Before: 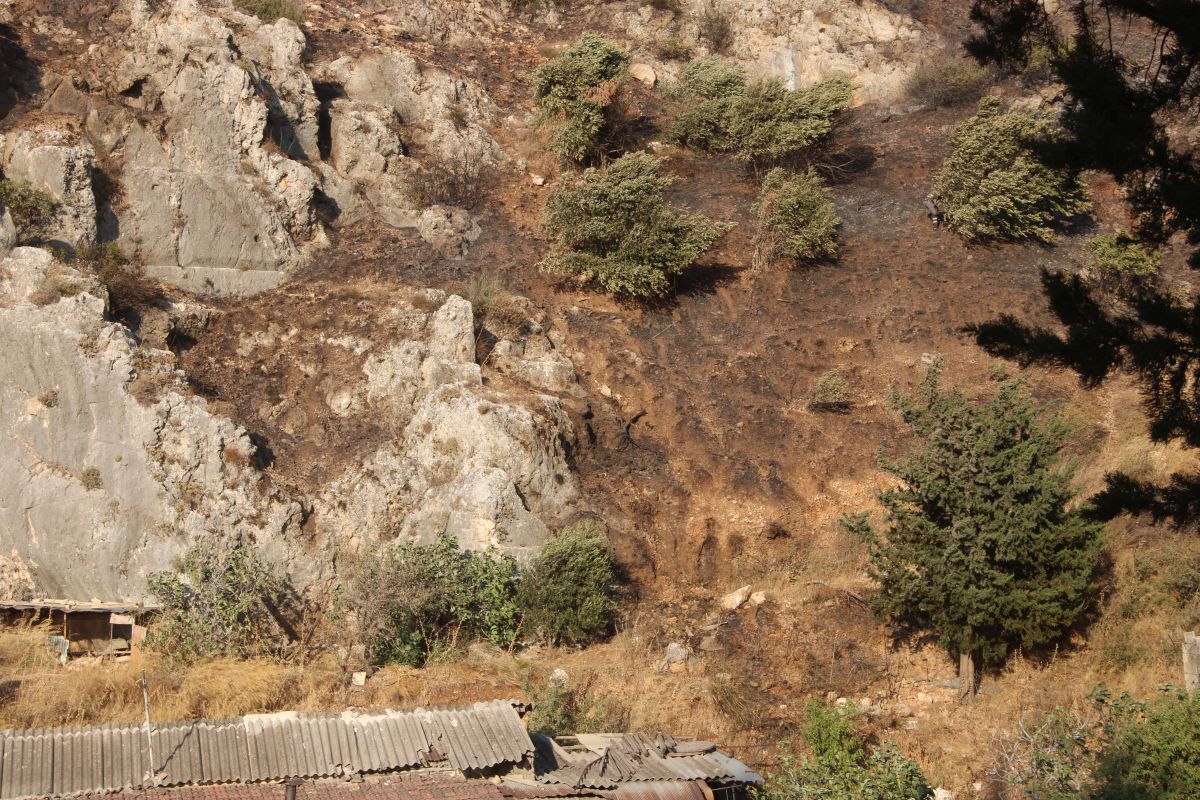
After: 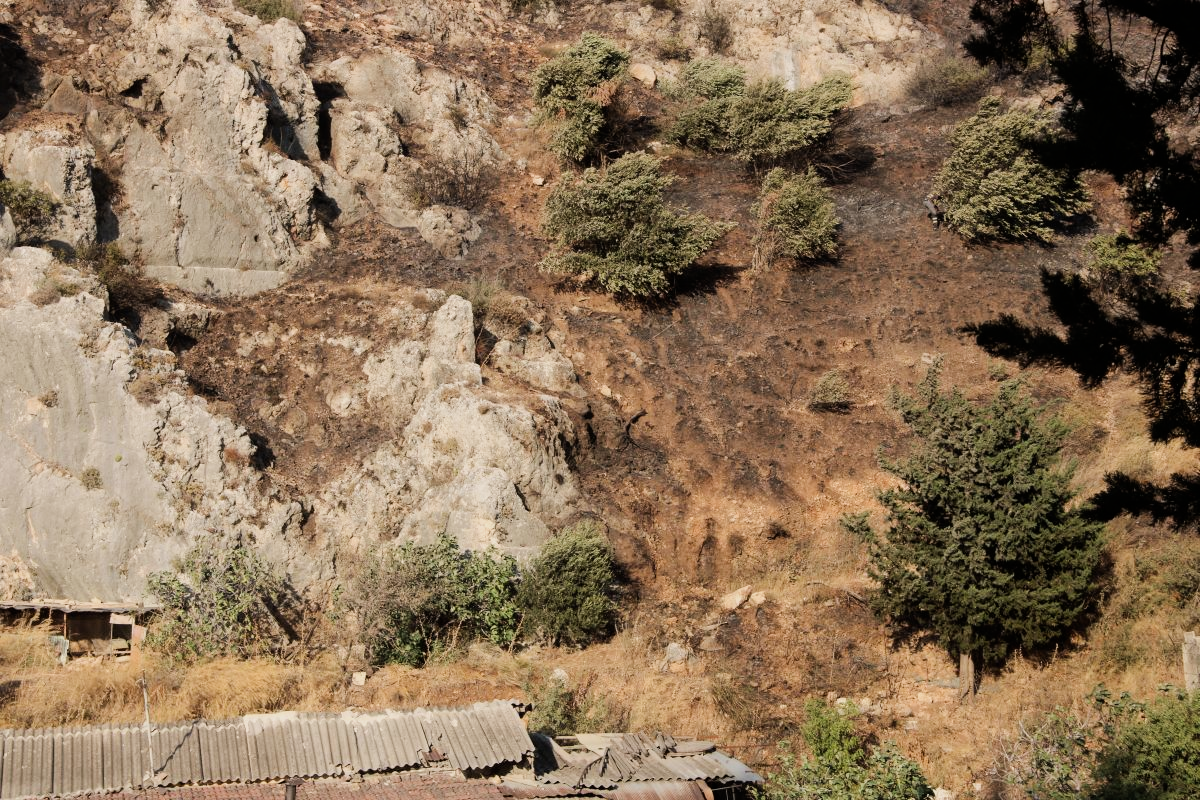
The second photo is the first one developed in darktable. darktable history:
tone equalizer: -8 EV -0.417 EV, -7 EV -0.389 EV, -6 EV -0.333 EV, -5 EV -0.222 EV, -3 EV 0.222 EV, -2 EV 0.333 EV, -1 EV 0.389 EV, +0 EV 0.417 EV, edges refinement/feathering 500, mask exposure compensation -1.57 EV, preserve details no
filmic rgb: hardness 4.17
